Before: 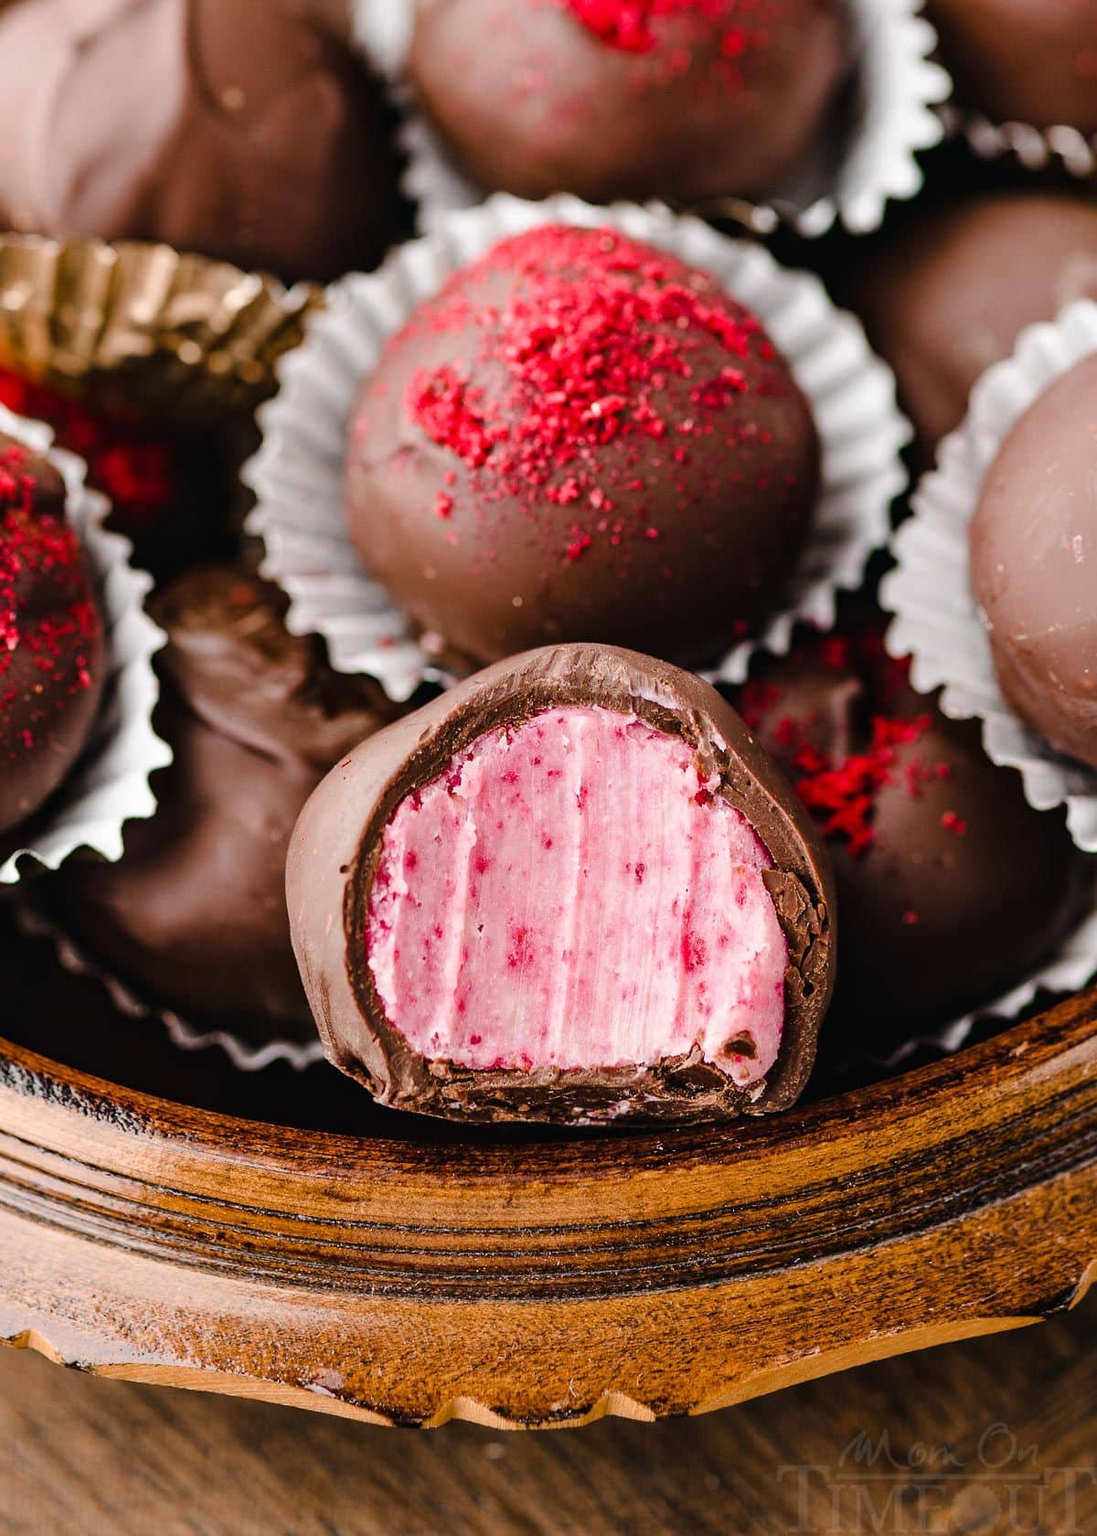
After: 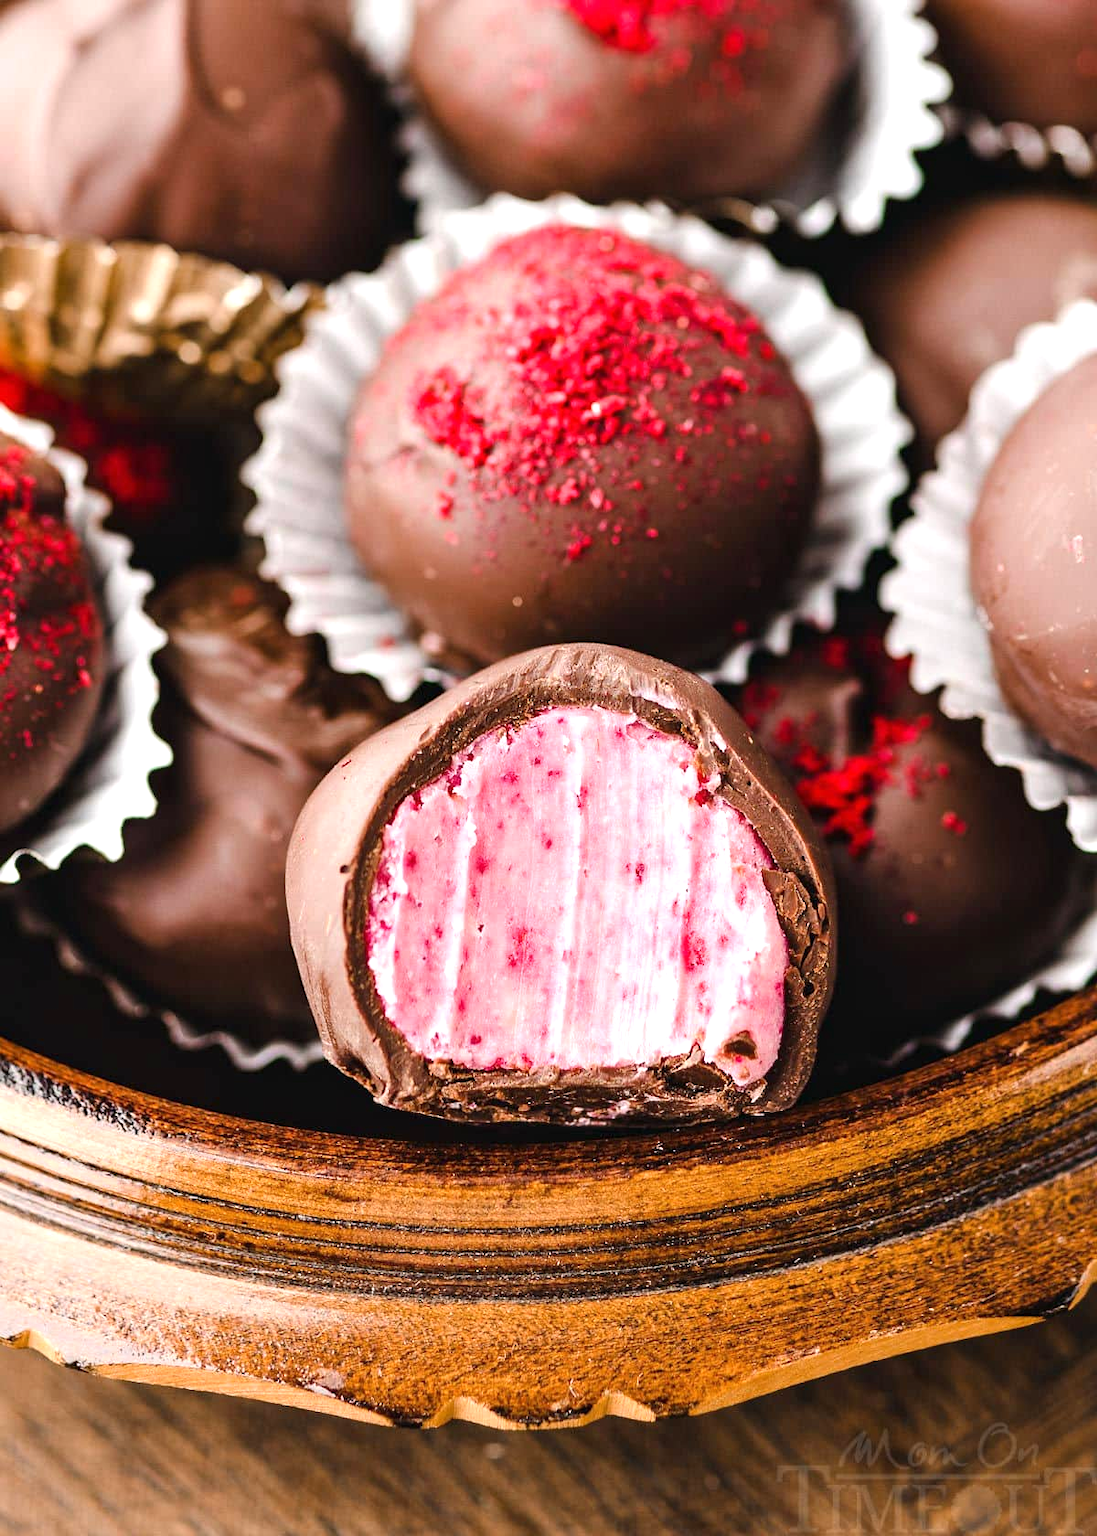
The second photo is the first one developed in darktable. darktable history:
exposure: black level correction 0, exposure 0.595 EV, compensate highlight preservation false
